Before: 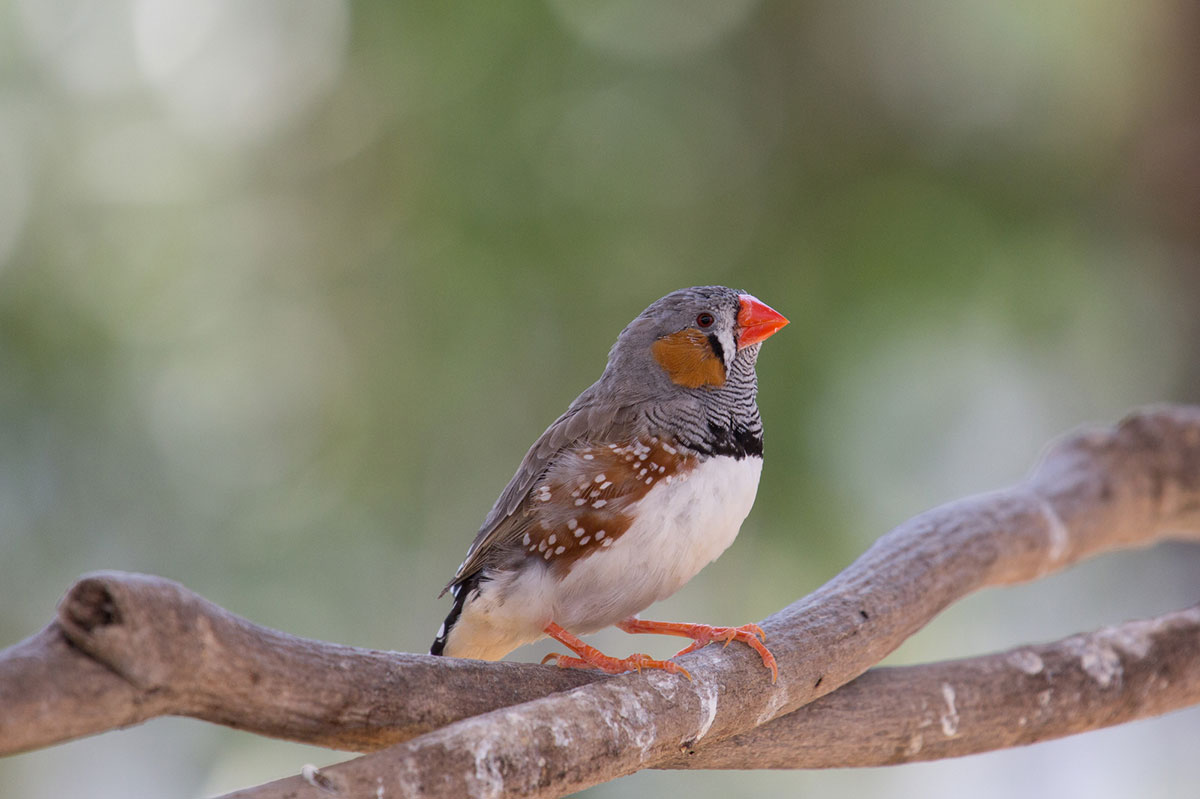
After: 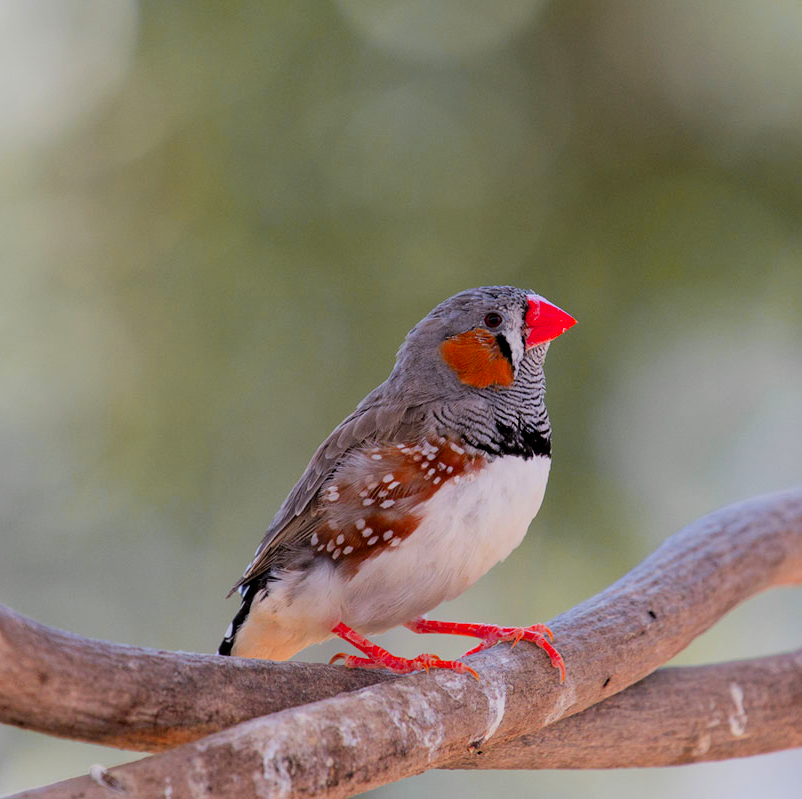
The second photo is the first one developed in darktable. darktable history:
crop and rotate: left 17.732%, right 15.423%
color zones: curves: ch1 [(0.29, 0.492) (0.373, 0.185) (0.509, 0.481)]; ch2 [(0.25, 0.462) (0.749, 0.457)], mix 40.67%
filmic rgb: black relative exposure -7.75 EV, white relative exposure 4.4 EV, threshold 3 EV, target black luminance 0%, hardness 3.76, latitude 50.51%, contrast 1.074, highlights saturation mix 10%, shadows ↔ highlights balance -0.22%, color science v4 (2020), enable highlight reconstruction true
